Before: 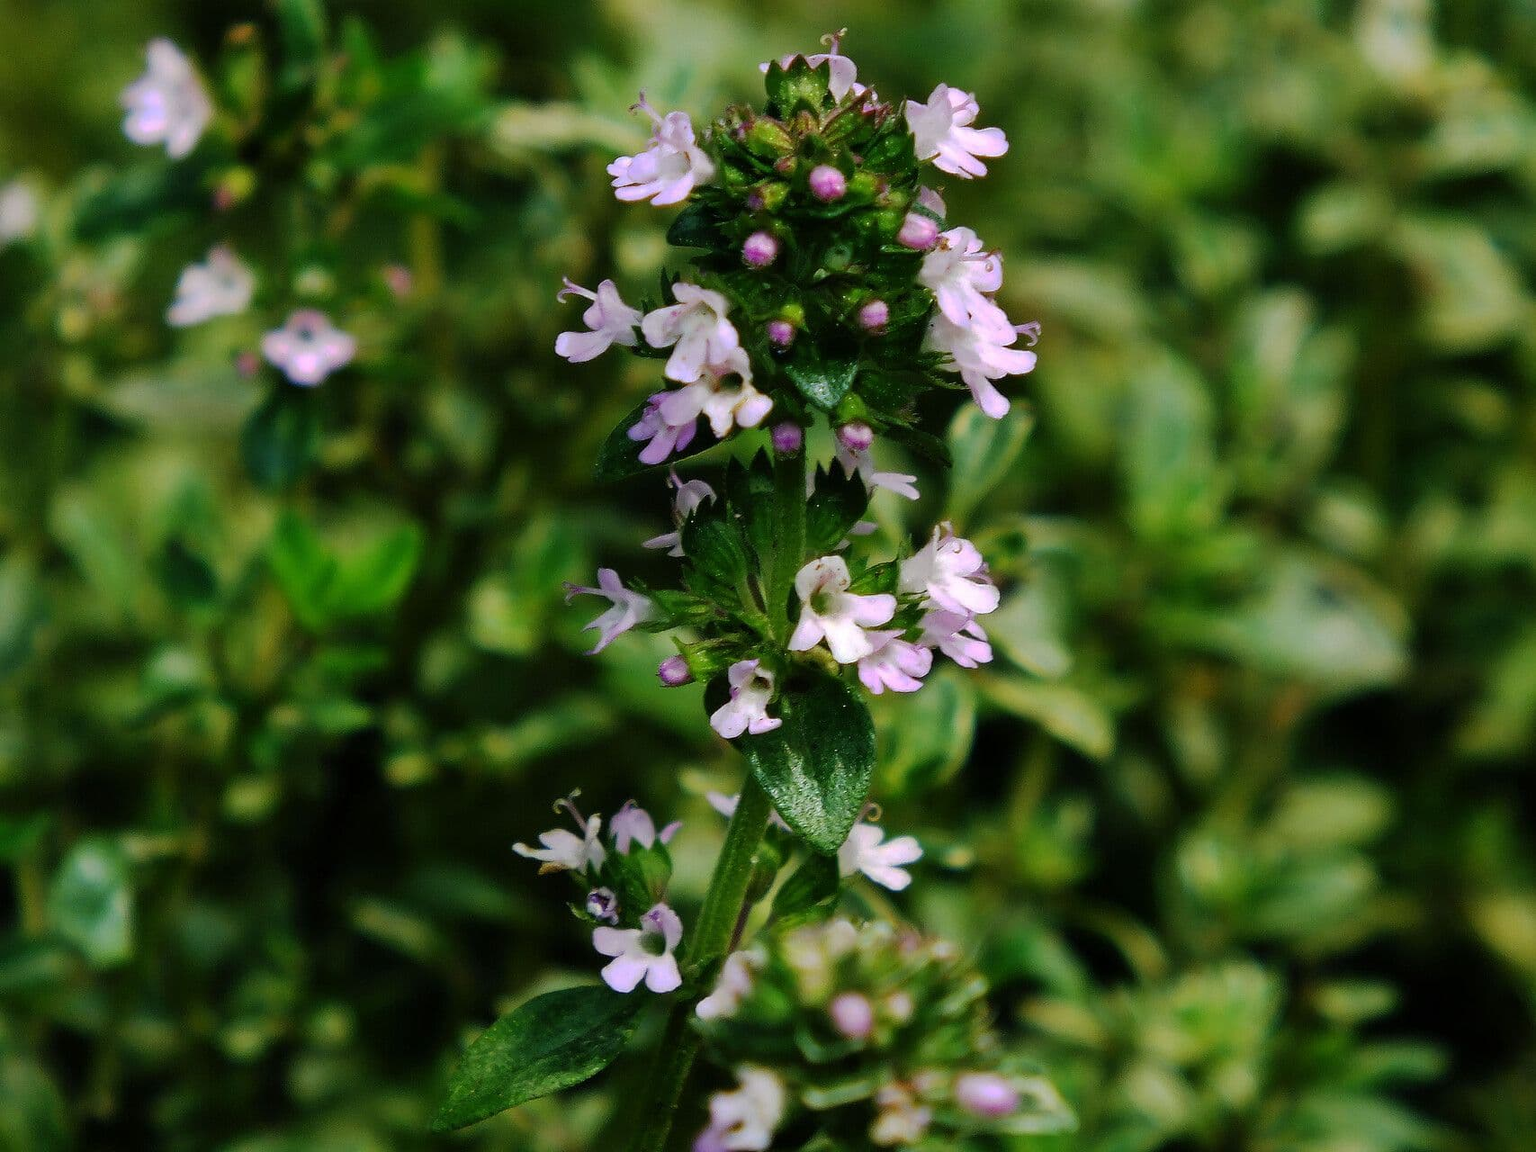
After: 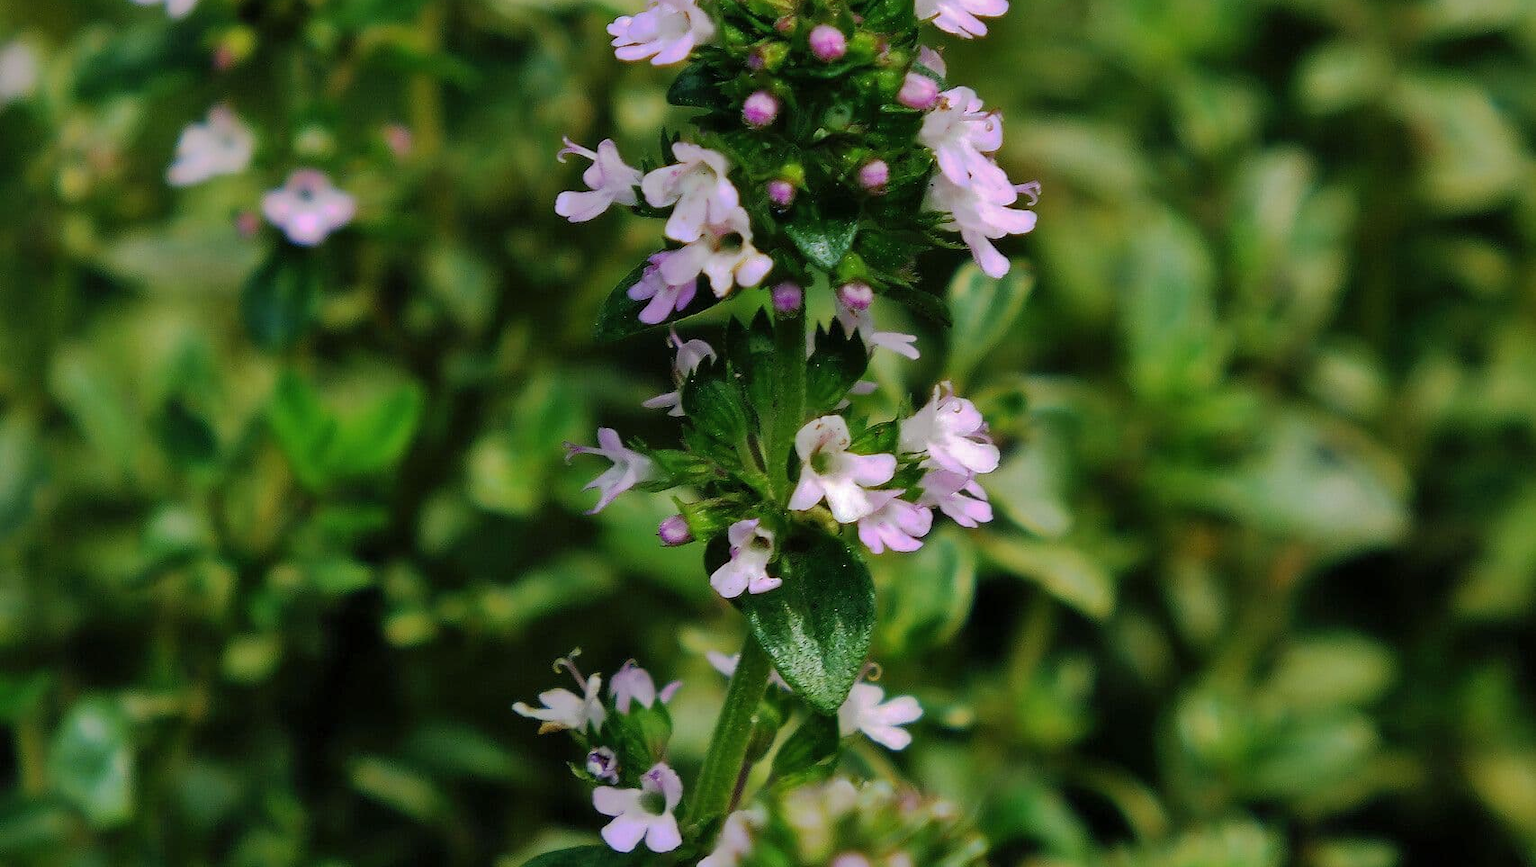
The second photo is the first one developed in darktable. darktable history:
crop and rotate: top 12.238%, bottom 12.442%
shadows and highlights: shadows 39.65, highlights -59.71
